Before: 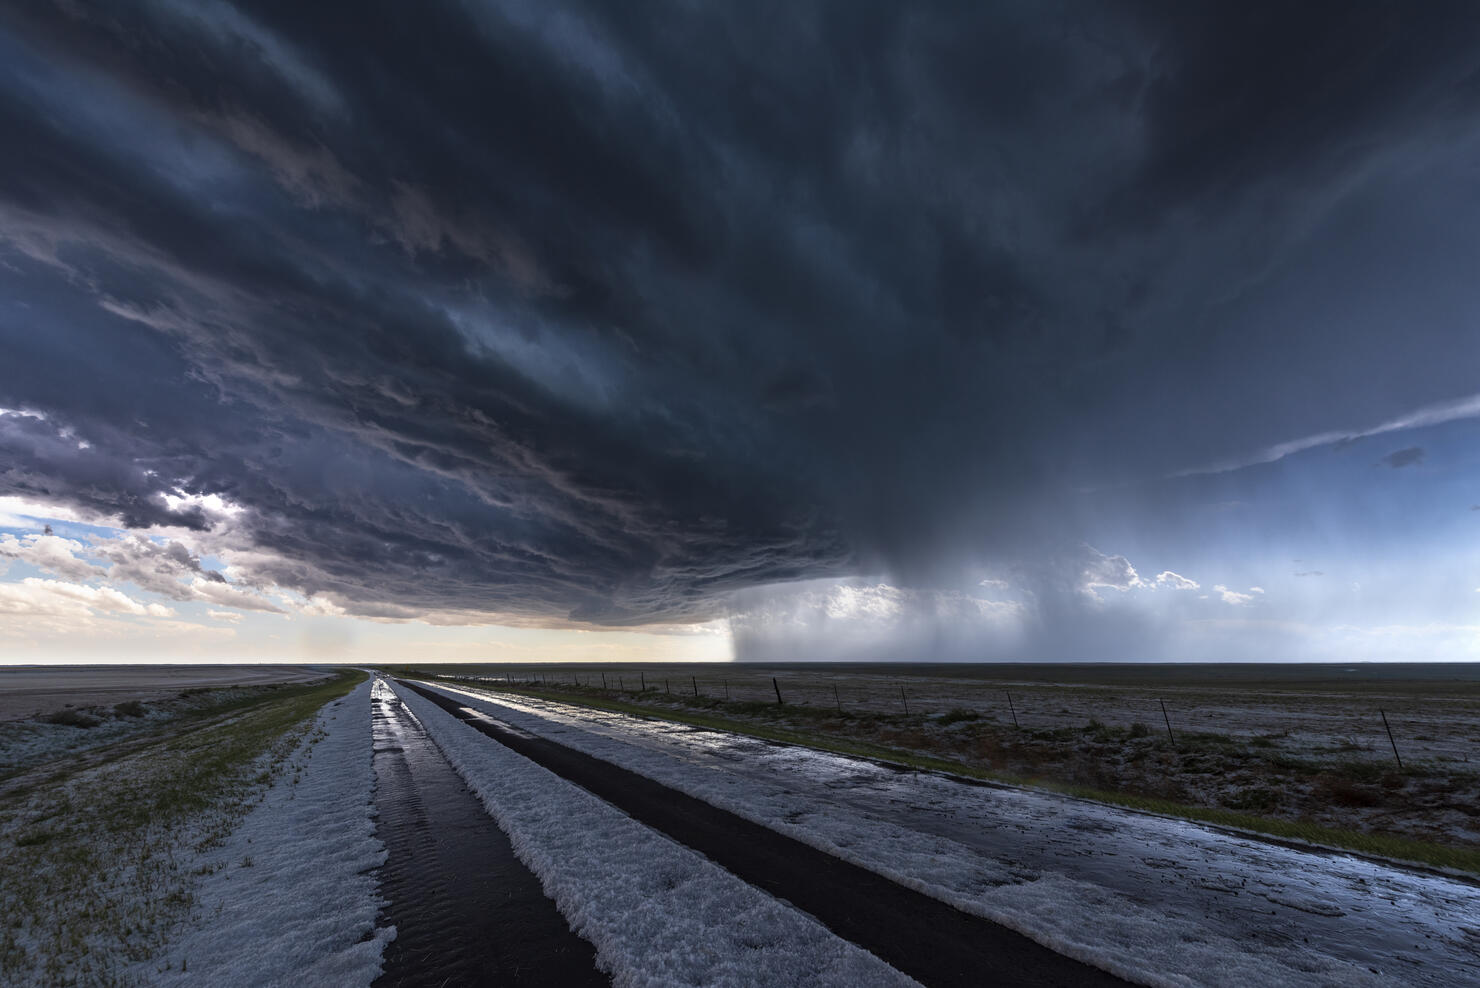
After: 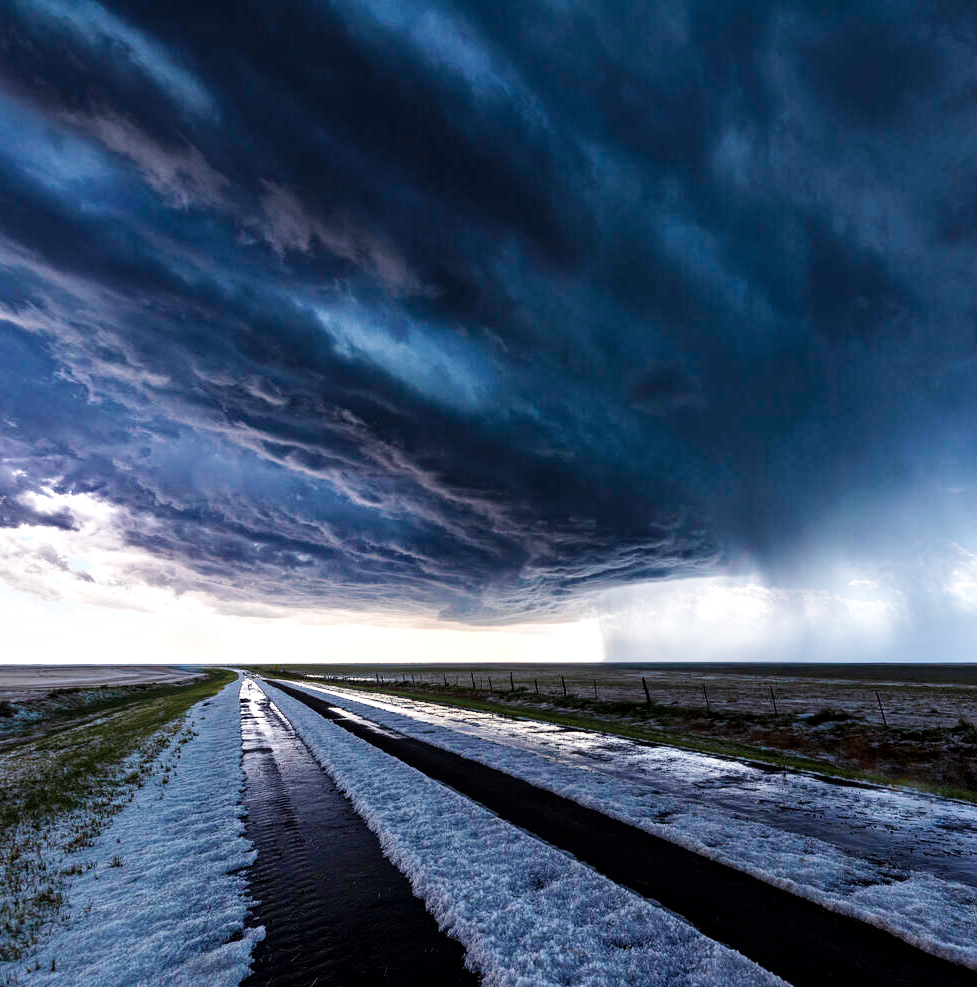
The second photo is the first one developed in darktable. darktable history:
crop and rotate: left 8.902%, right 25.026%
base curve: curves: ch0 [(0, 0.003) (0.001, 0.002) (0.006, 0.004) (0.02, 0.022) (0.048, 0.086) (0.094, 0.234) (0.162, 0.431) (0.258, 0.629) (0.385, 0.8) (0.548, 0.918) (0.751, 0.988) (1, 1)], preserve colors none
local contrast: highlights 101%, shadows 101%, detail 119%, midtone range 0.2
